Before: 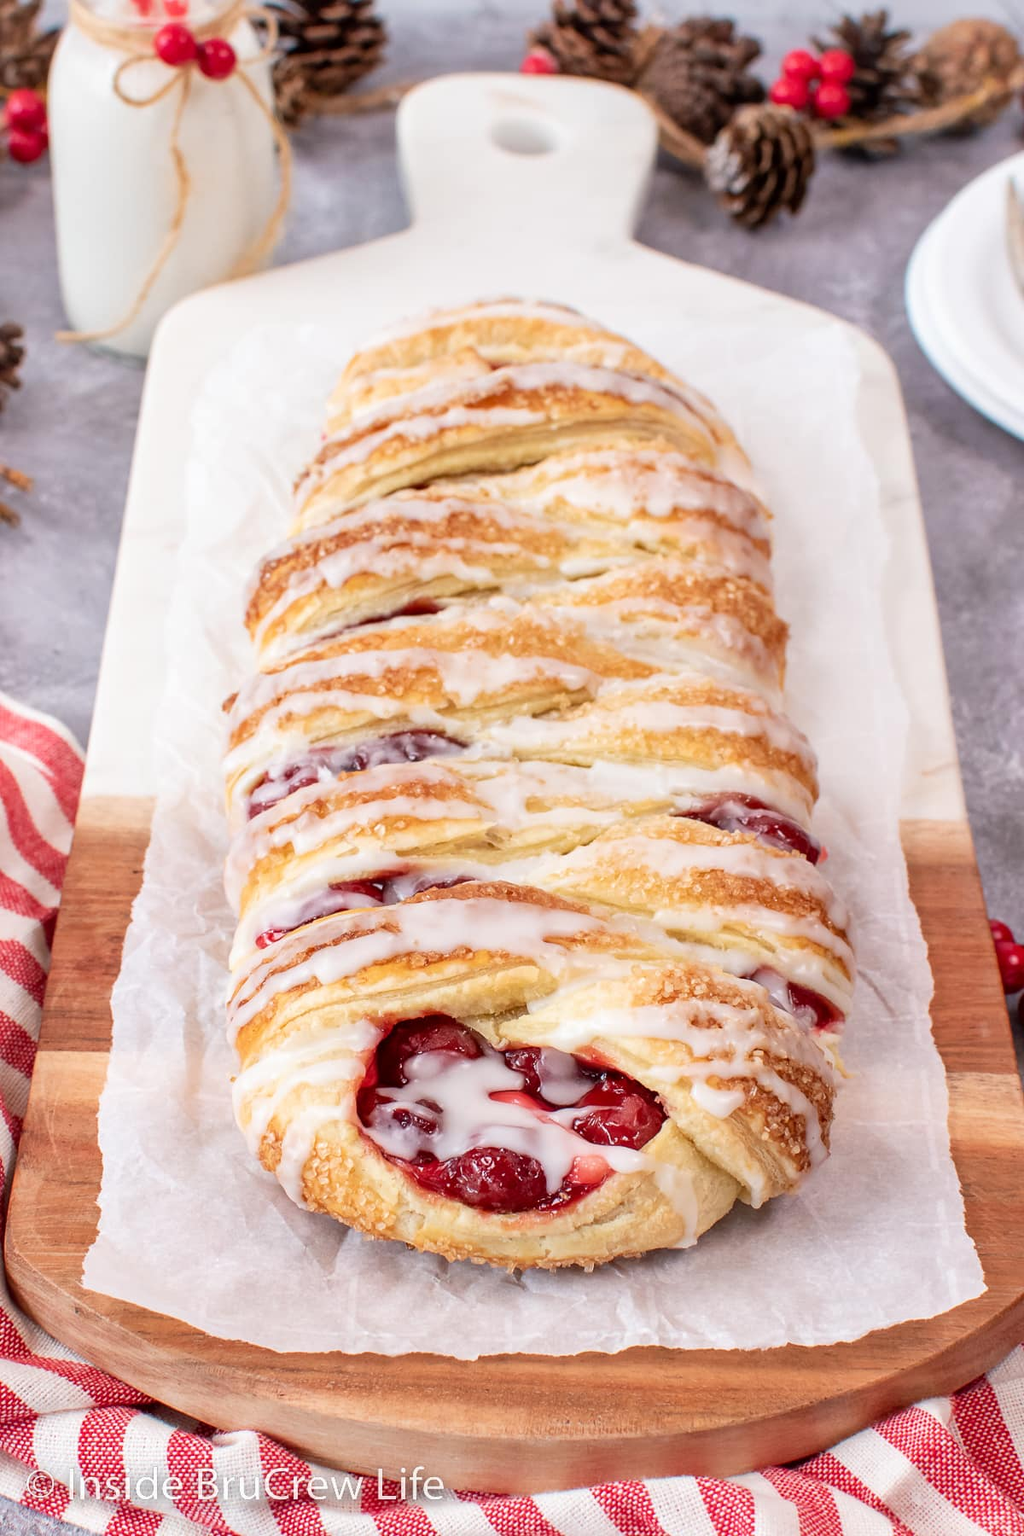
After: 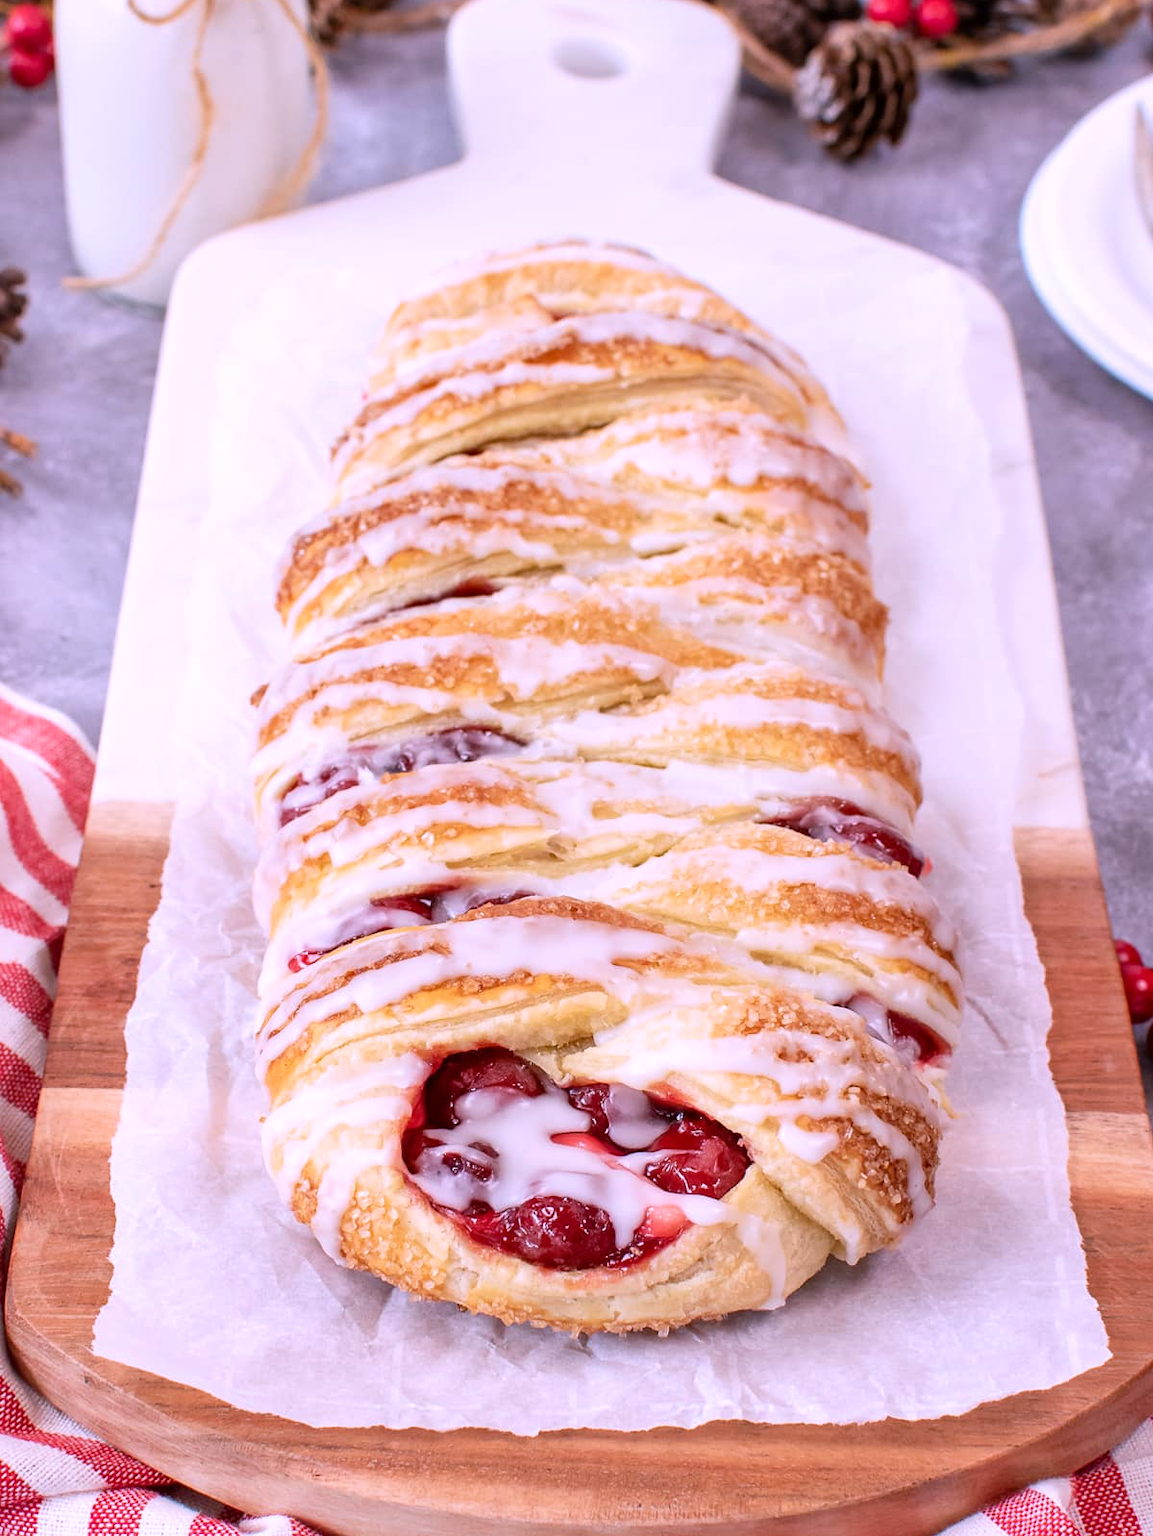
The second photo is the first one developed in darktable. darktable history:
crop and rotate: top 5.609%, bottom 5.609%
white balance: red 1.042, blue 1.17
